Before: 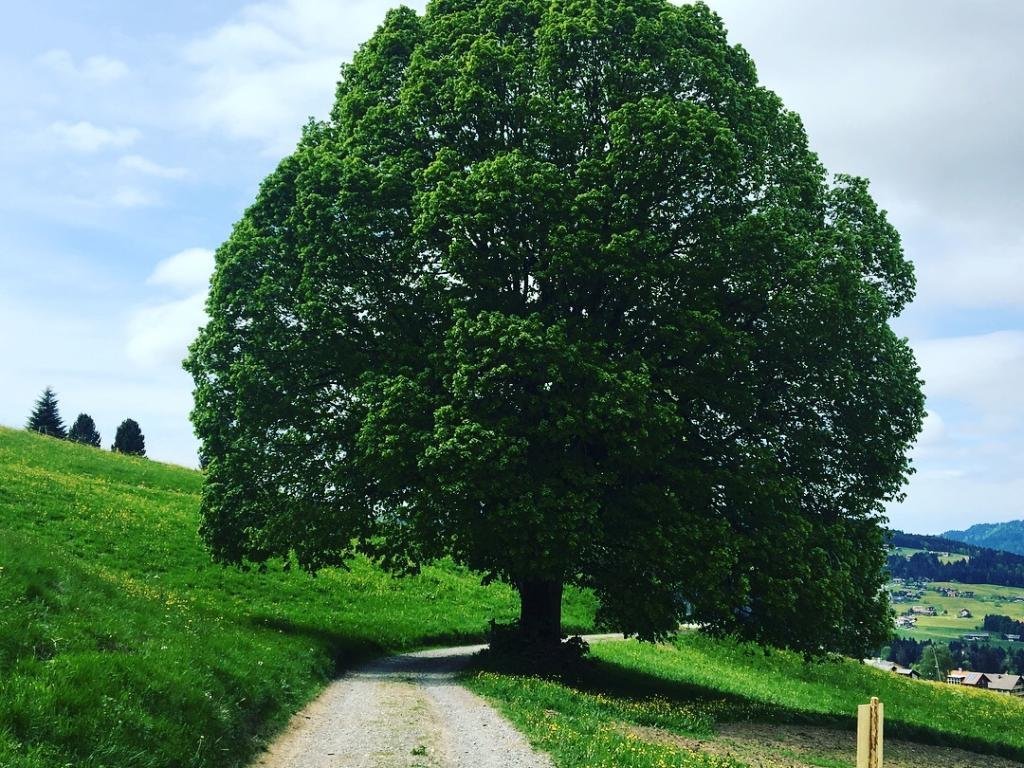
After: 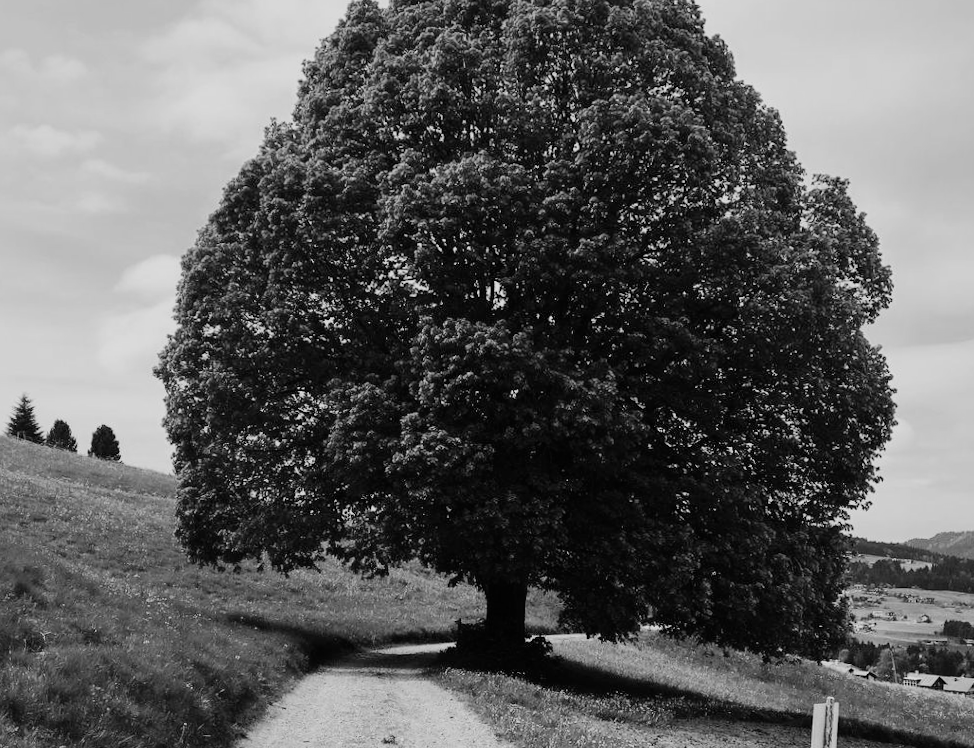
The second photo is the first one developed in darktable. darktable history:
monochrome: on, module defaults
filmic rgb: white relative exposure 3.85 EV, hardness 4.3
rotate and perspective: rotation 0.074°, lens shift (vertical) 0.096, lens shift (horizontal) -0.041, crop left 0.043, crop right 0.952, crop top 0.024, crop bottom 0.979
